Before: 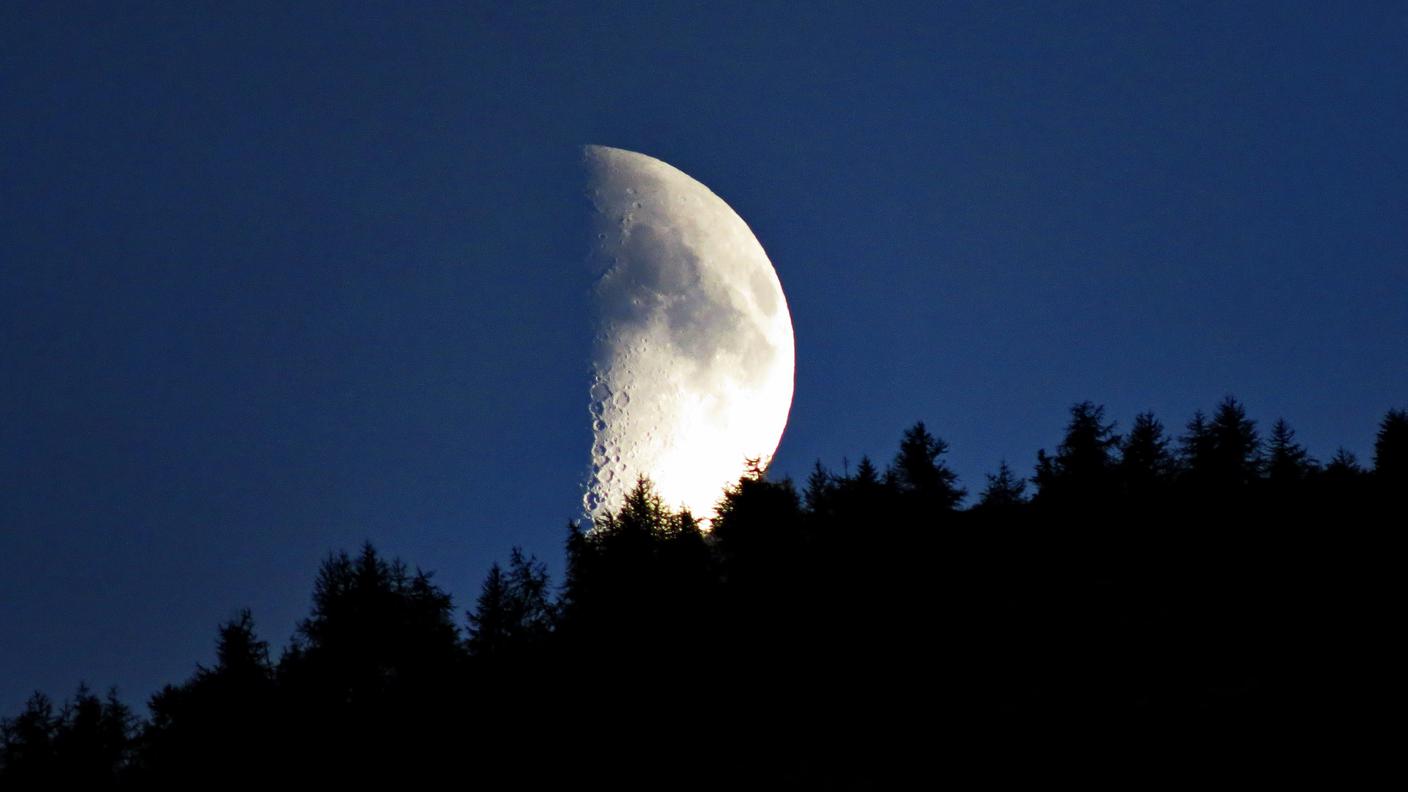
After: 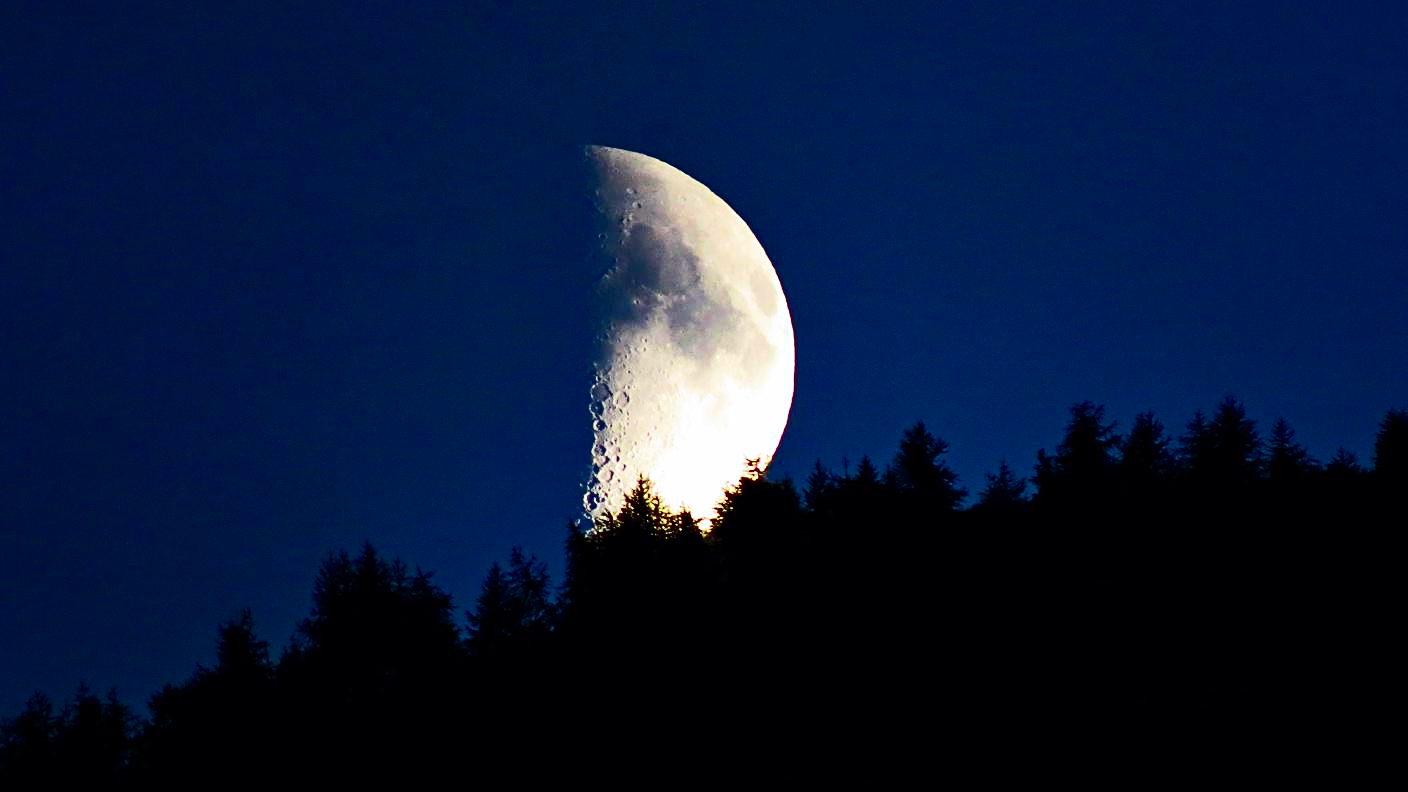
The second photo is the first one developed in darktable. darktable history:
contrast brightness saturation: contrast 0.126, brightness -0.047, saturation 0.159
tone curve: curves: ch0 [(0, 0) (0.126, 0.061) (0.338, 0.285) (0.494, 0.518) (0.703, 0.762) (1, 1)]; ch1 [(0, 0) (0.389, 0.313) (0.457, 0.442) (0.5, 0.501) (0.55, 0.578) (1, 1)]; ch2 [(0, 0) (0.44, 0.424) (0.501, 0.499) (0.557, 0.564) (0.613, 0.67) (0.707, 0.746) (1, 1)], color space Lab, independent channels, preserve colors none
sharpen: on, module defaults
